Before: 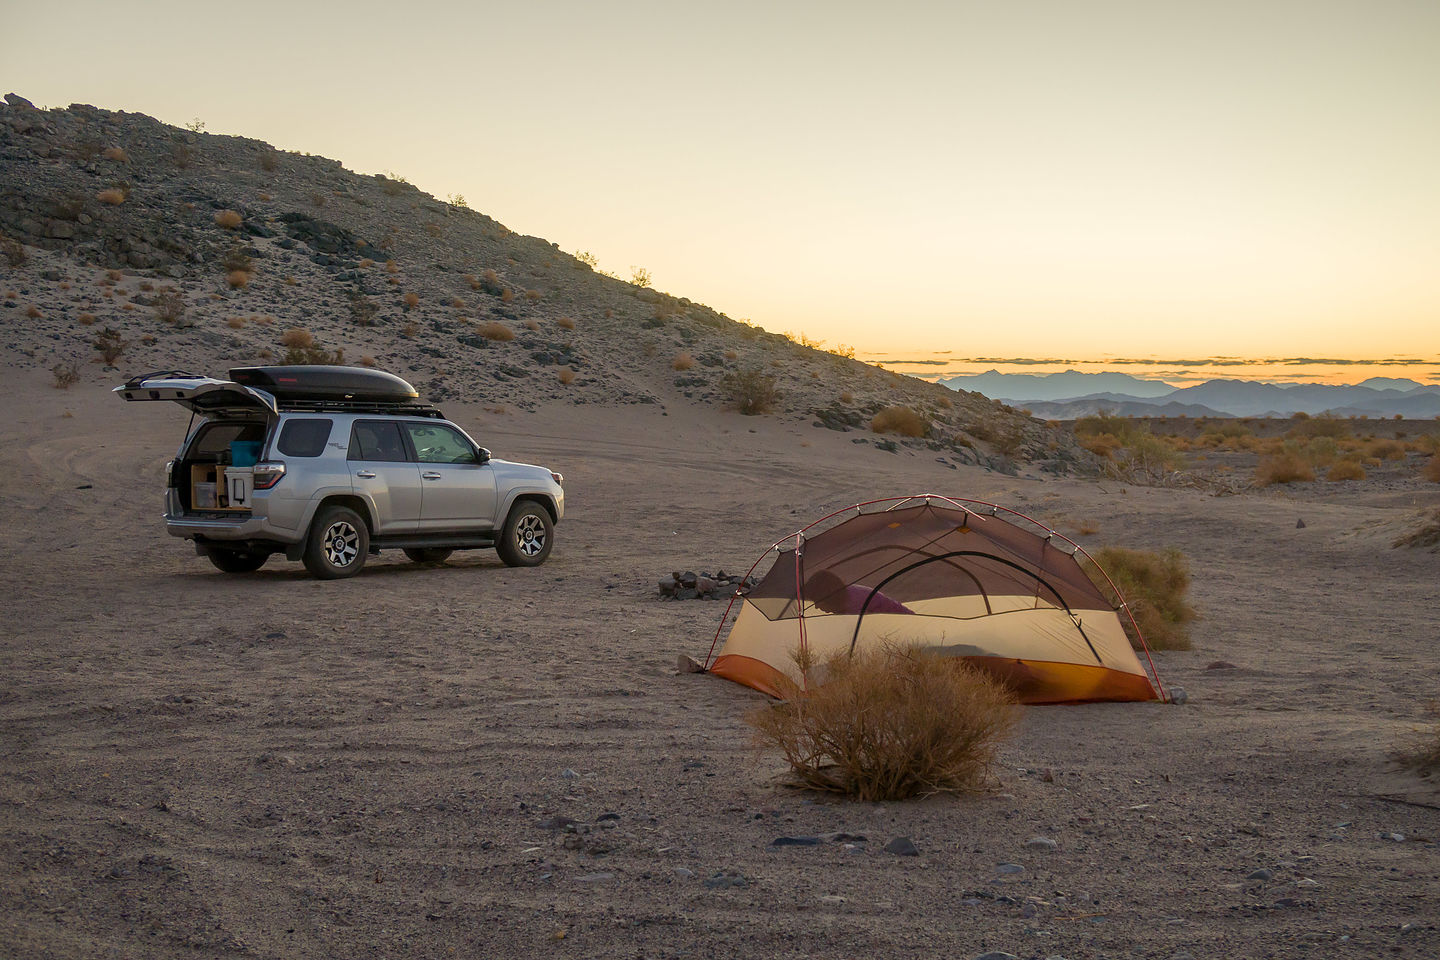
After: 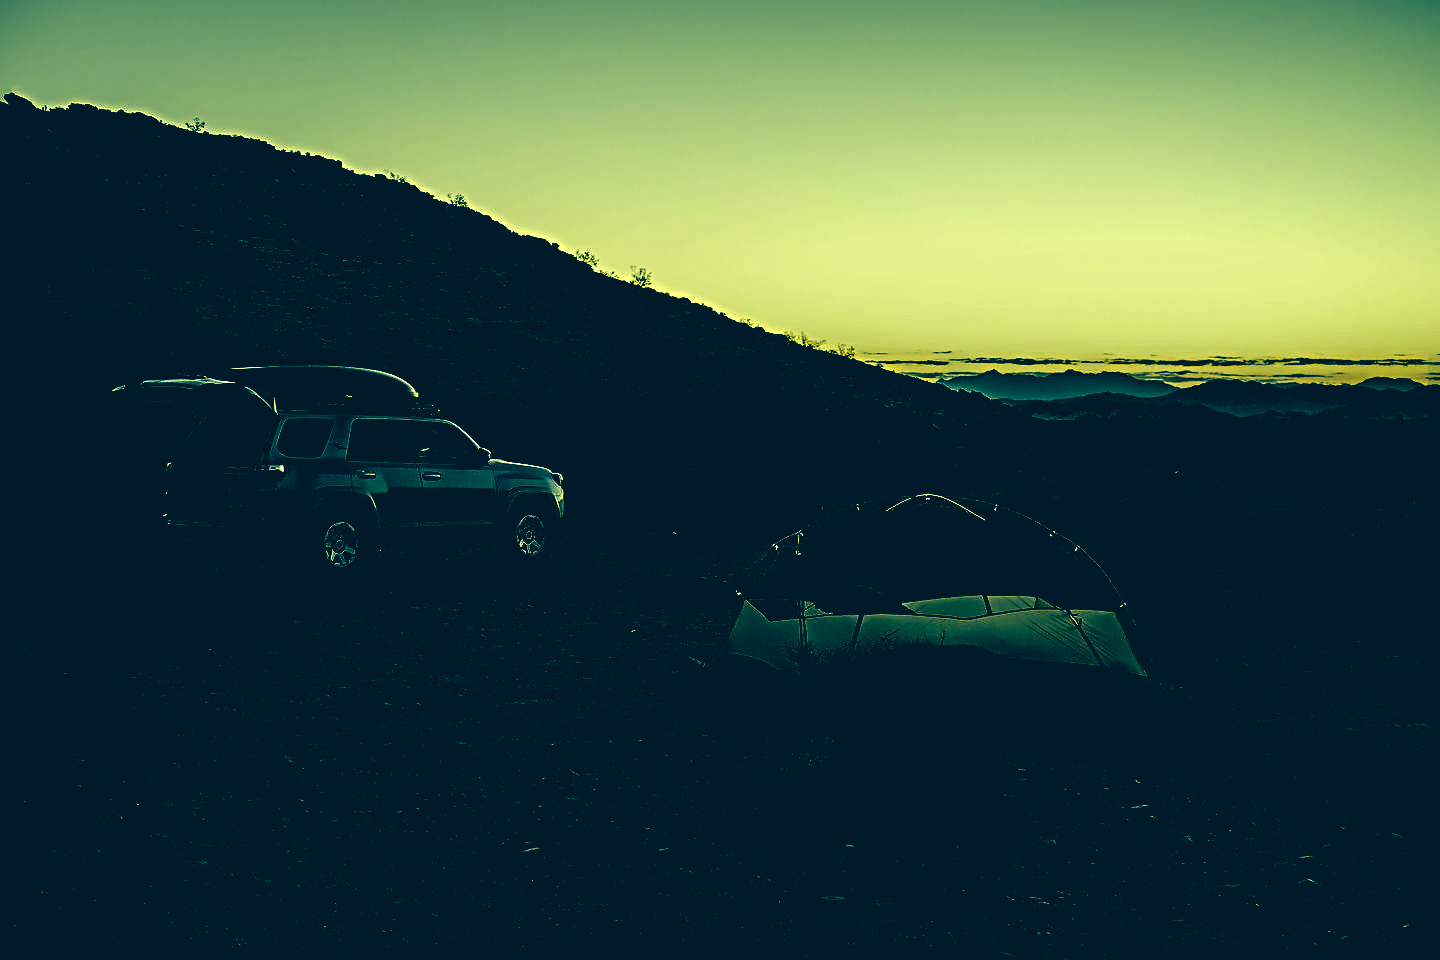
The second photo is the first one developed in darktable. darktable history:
levels: levels [0.514, 0.759, 1]
color correction: highlights a* -15.18, highlights b* 39.52, shadows a* -39.31, shadows b* -26.14
sharpen: radius 4.927
